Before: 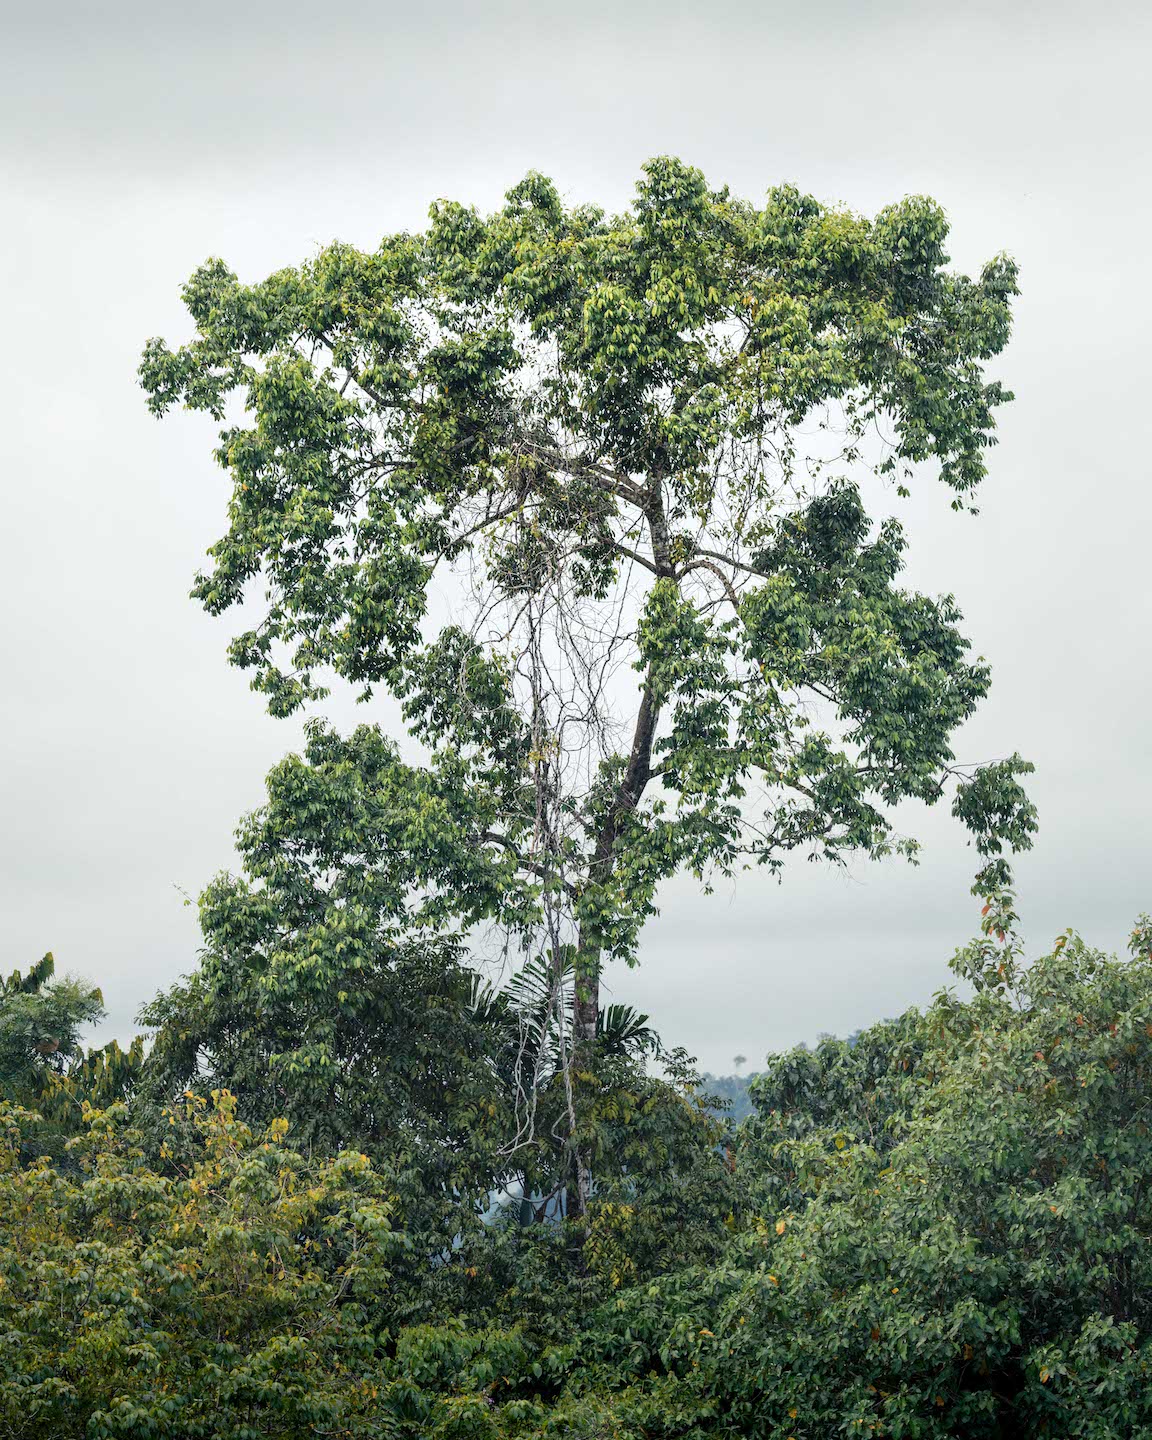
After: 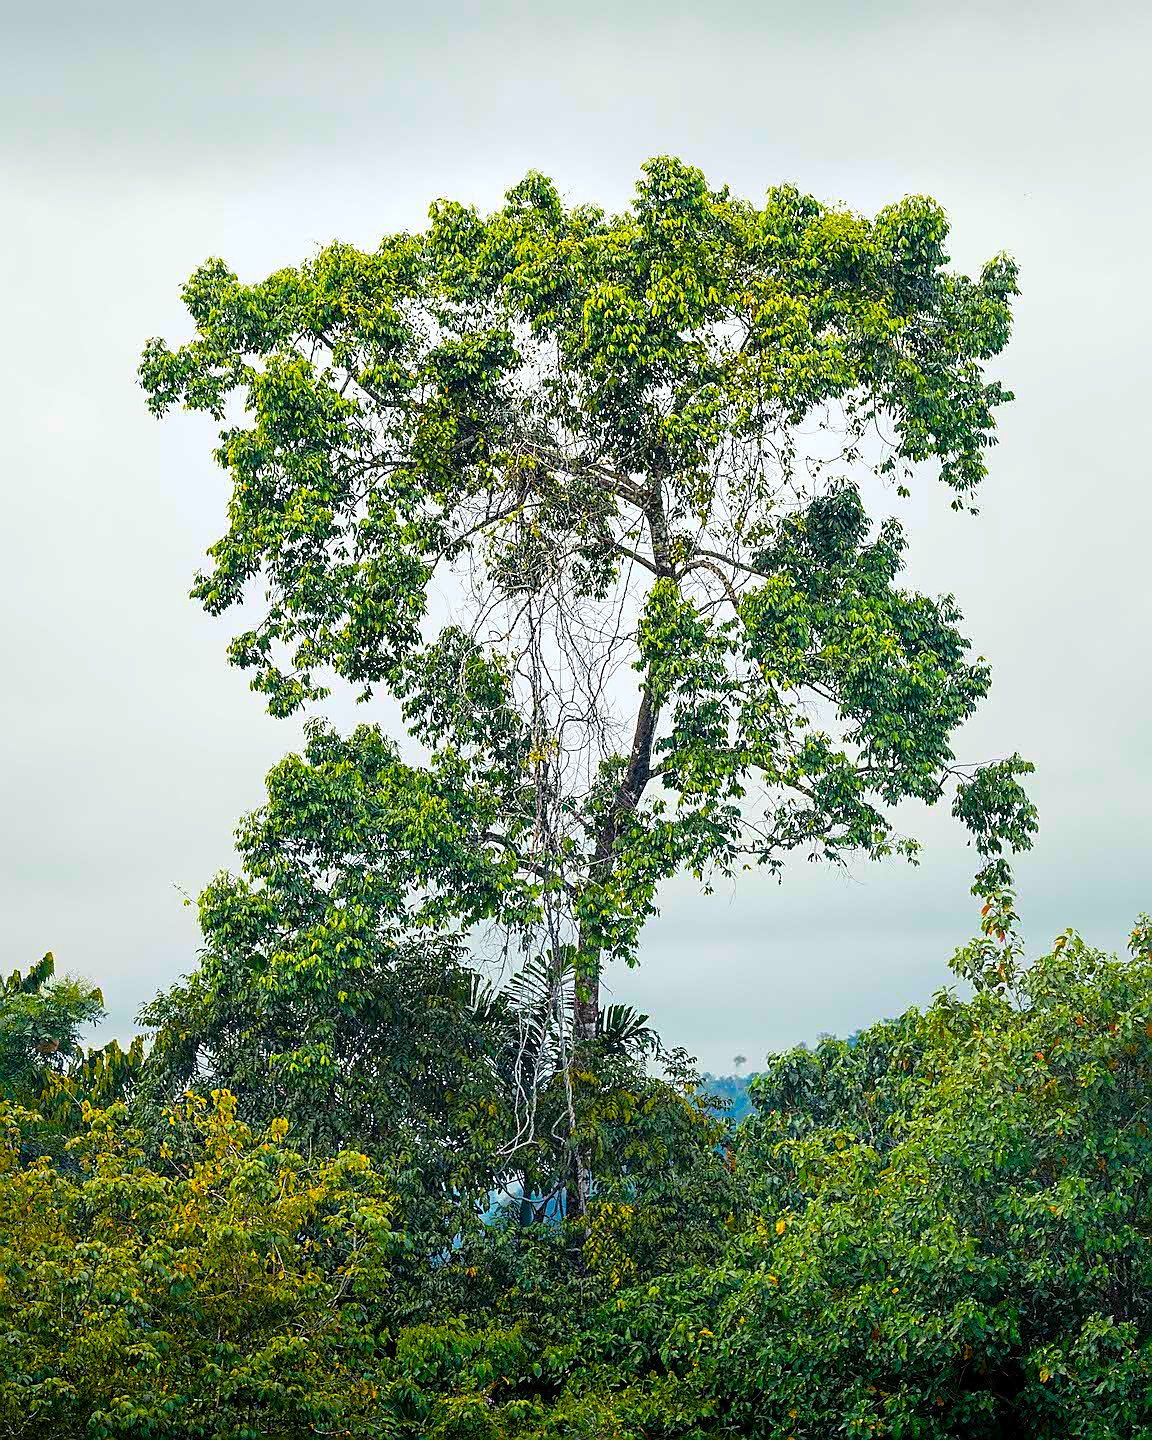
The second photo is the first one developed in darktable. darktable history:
sharpen: radius 1.356, amount 1.247, threshold 0.828
color balance rgb: linear chroma grading › highlights 99.59%, linear chroma grading › global chroma 23.433%, perceptual saturation grading › global saturation 20%, perceptual saturation grading › highlights -25.802%, perceptual saturation grading › shadows 50.153%
